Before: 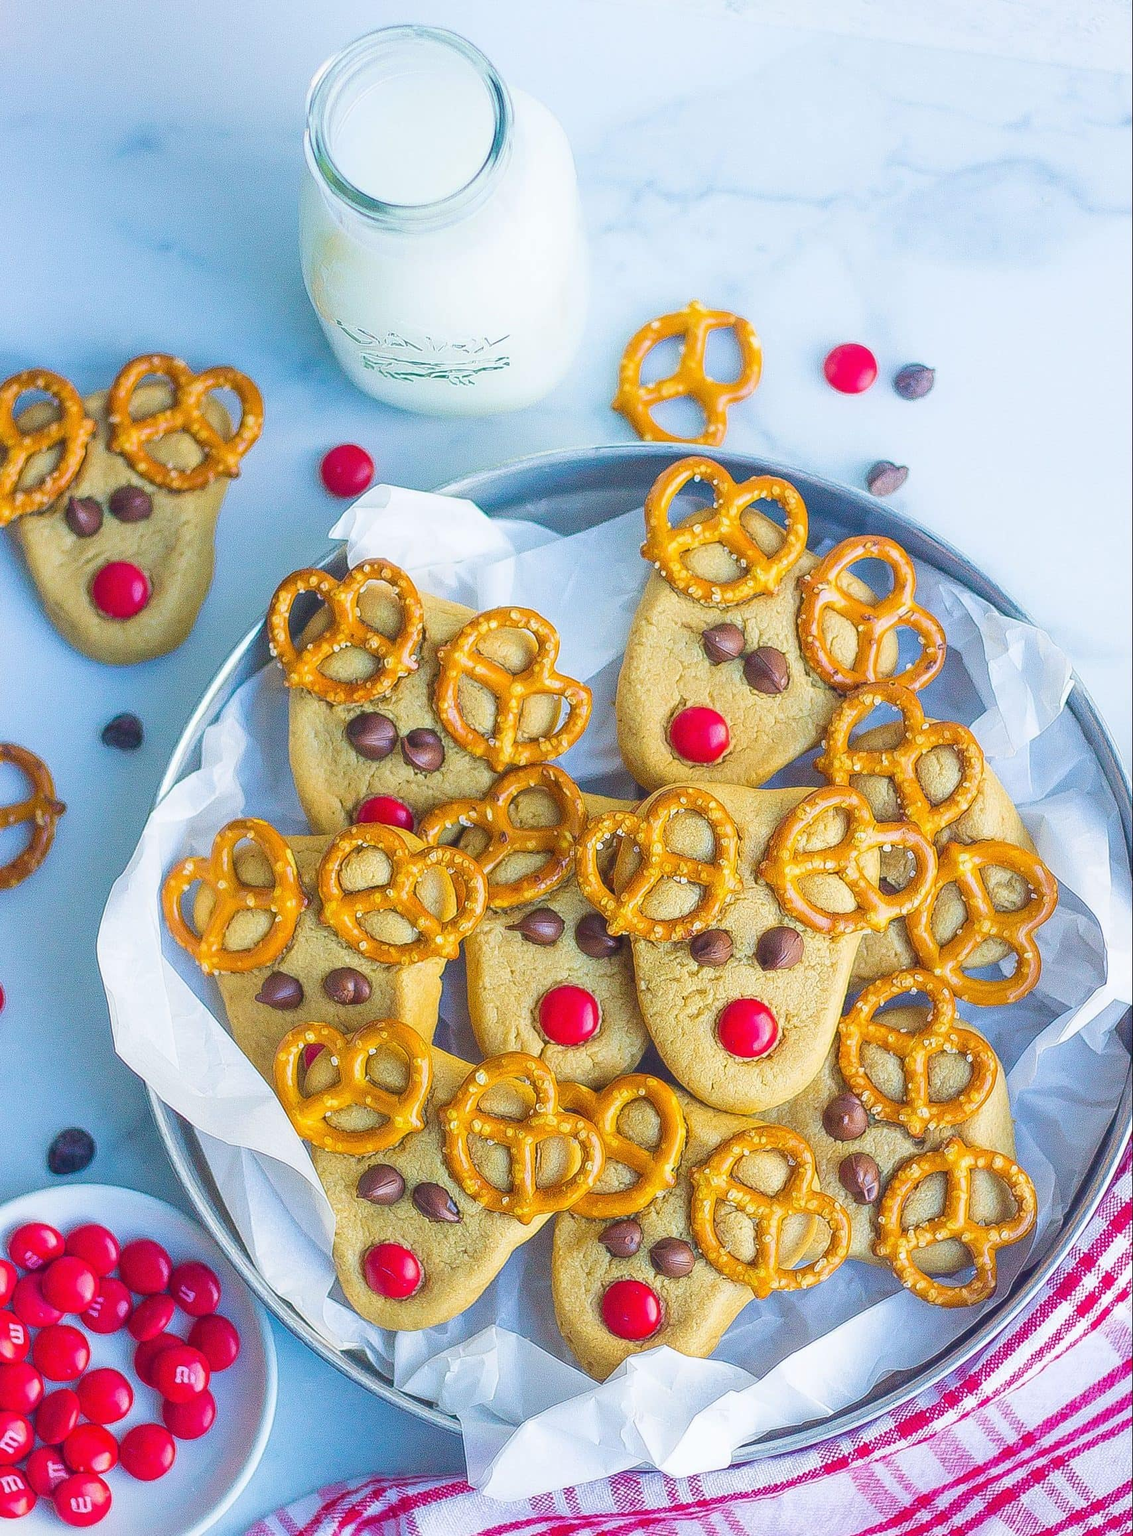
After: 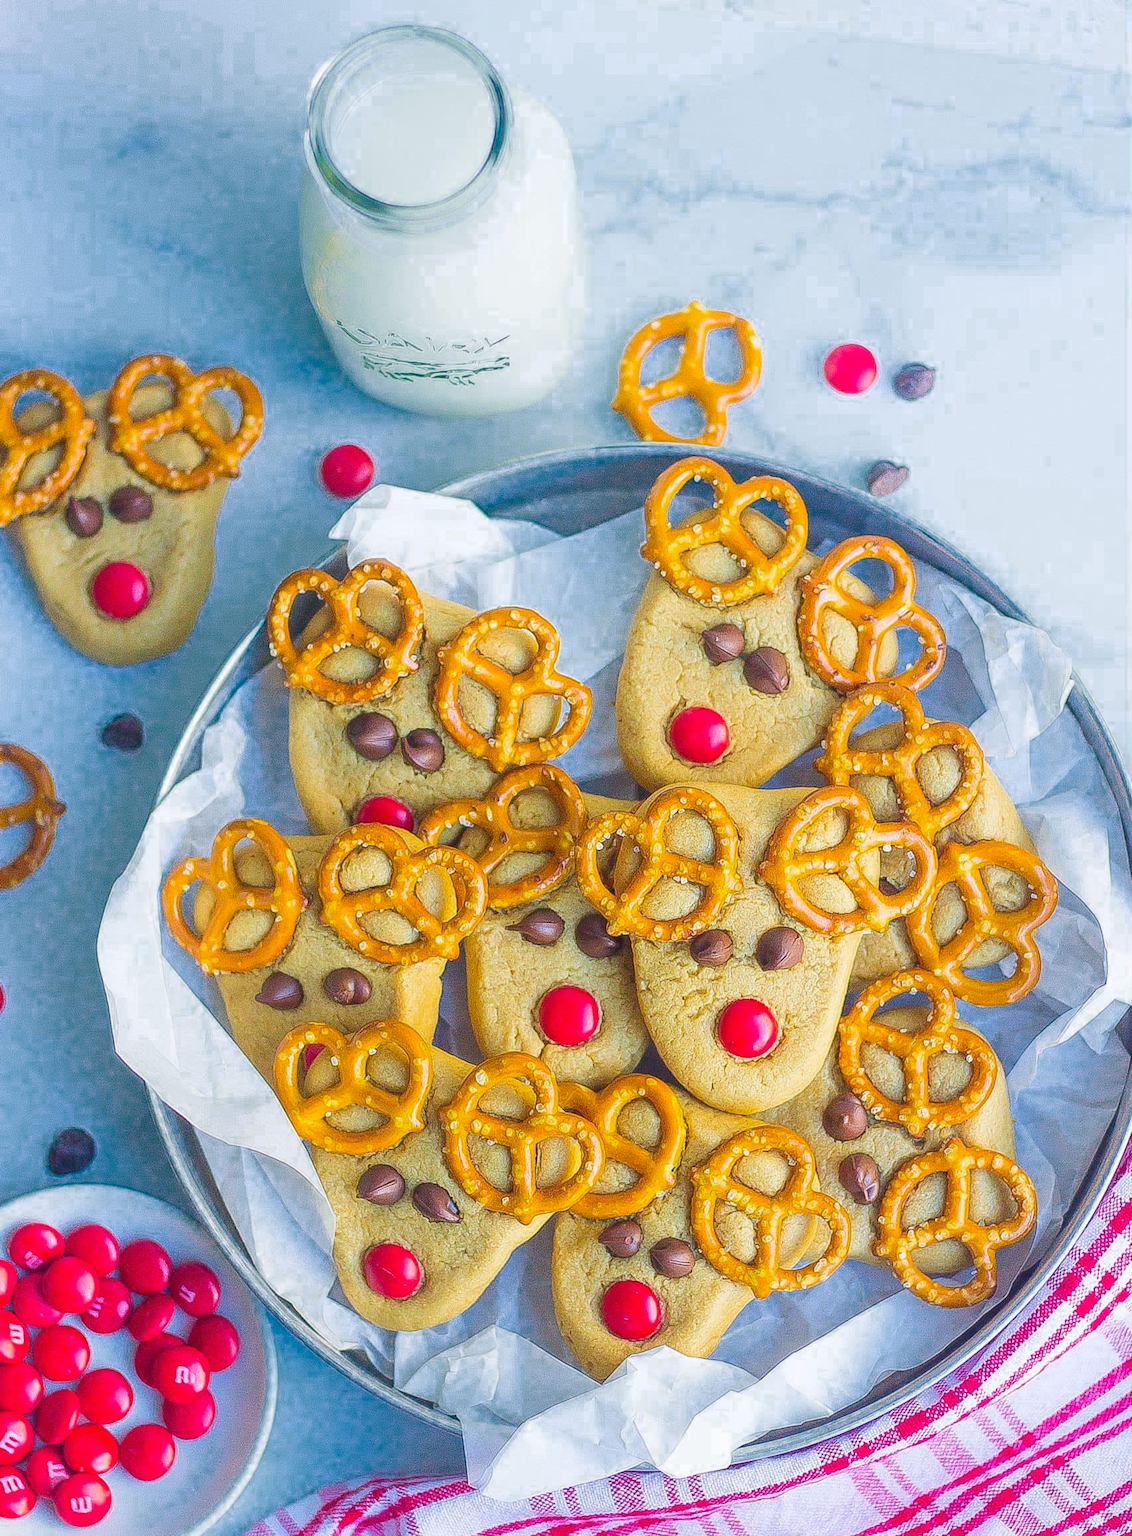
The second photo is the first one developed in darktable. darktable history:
color zones: curves: ch0 [(0.25, 0.5) (0.636, 0.25) (0.75, 0.5)]
vibrance: on, module defaults
